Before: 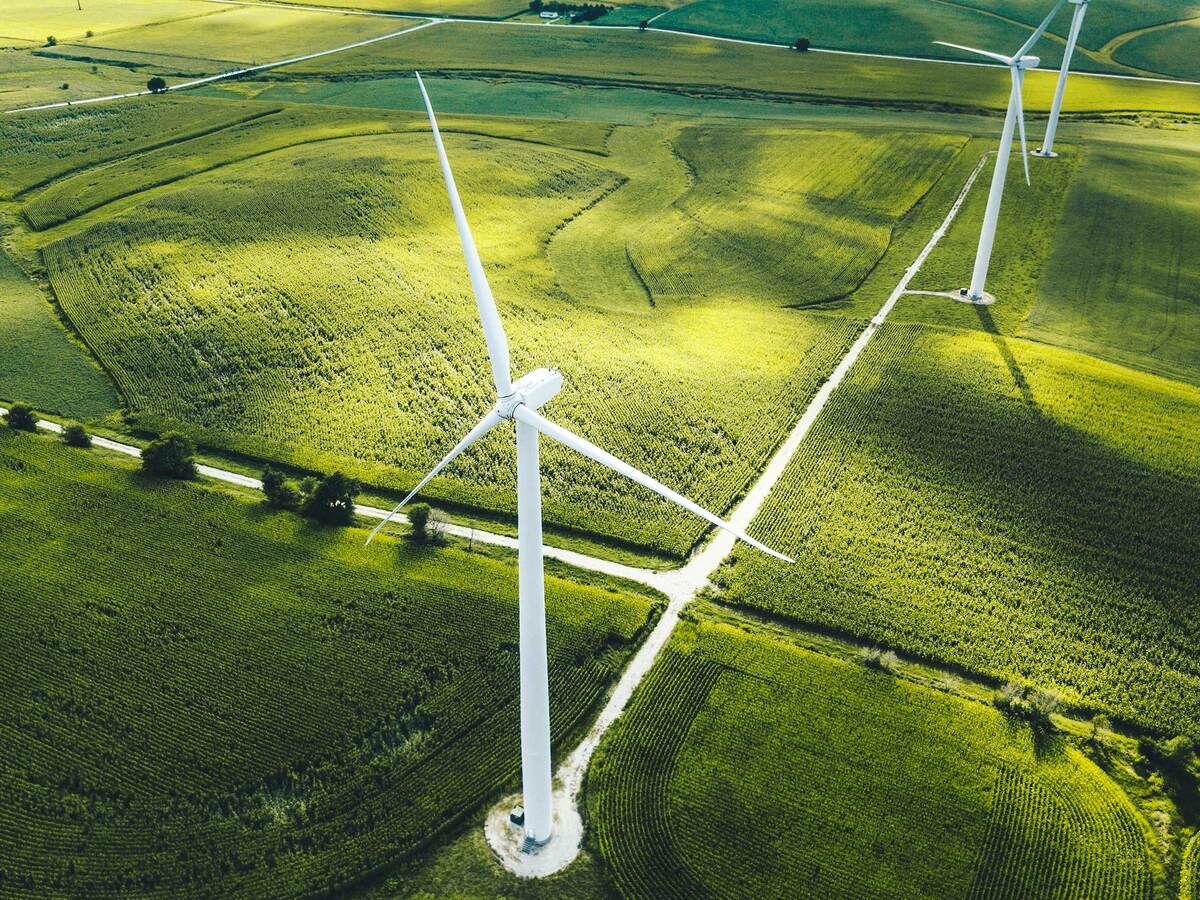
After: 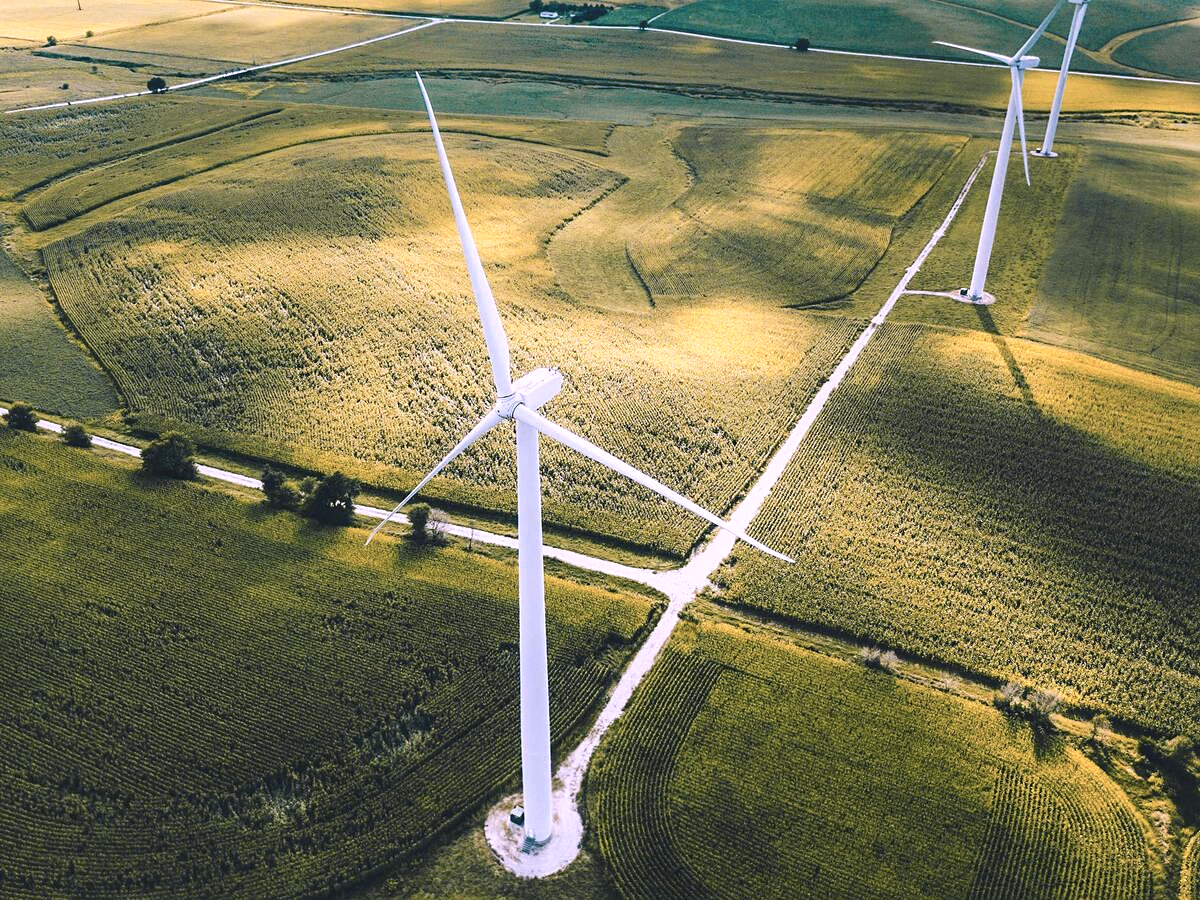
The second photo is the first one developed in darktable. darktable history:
color correction: highlights a* 16.24, highlights b* -20.45
exposure: exposure 0.201 EV, compensate highlight preservation false
sharpen: amount 0.21
color zones: curves: ch1 [(0.309, 0.524) (0.41, 0.329) (0.508, 0.509)]; ch2 [(0.25, 0.457) (0.75, 0.5)]
contrast brightness saturation: contrast -0.07, brightness -0.04, saturation -0.107
